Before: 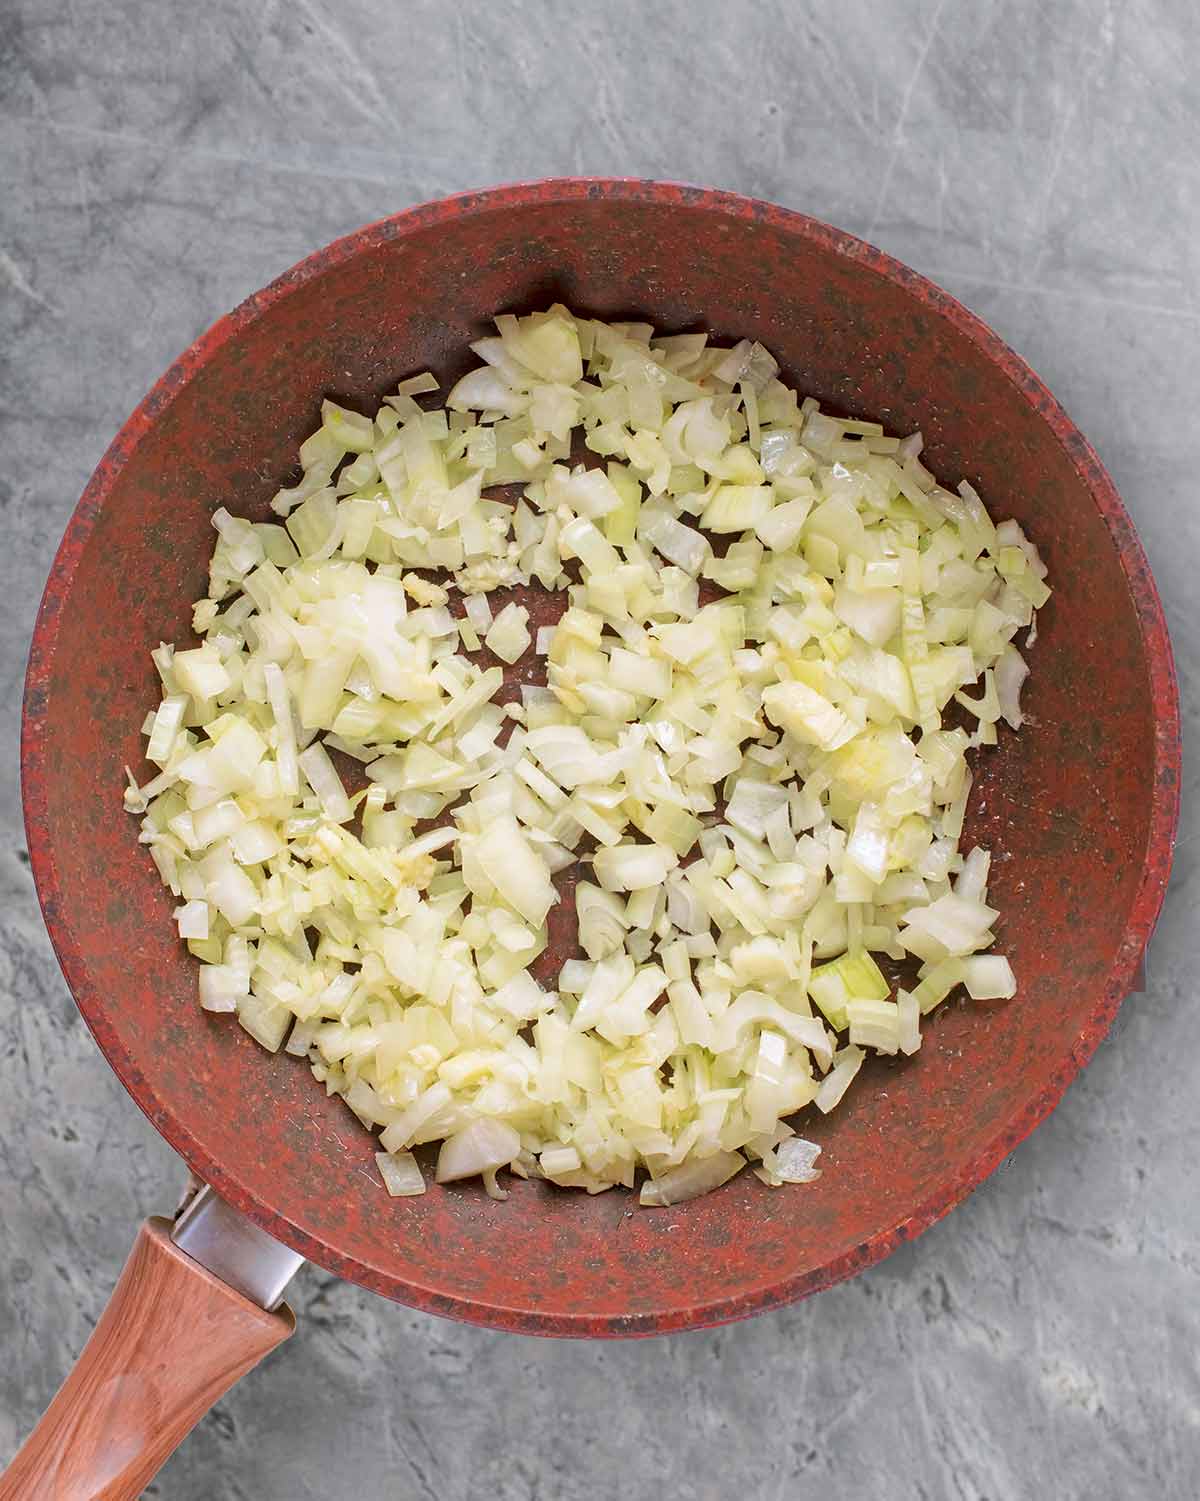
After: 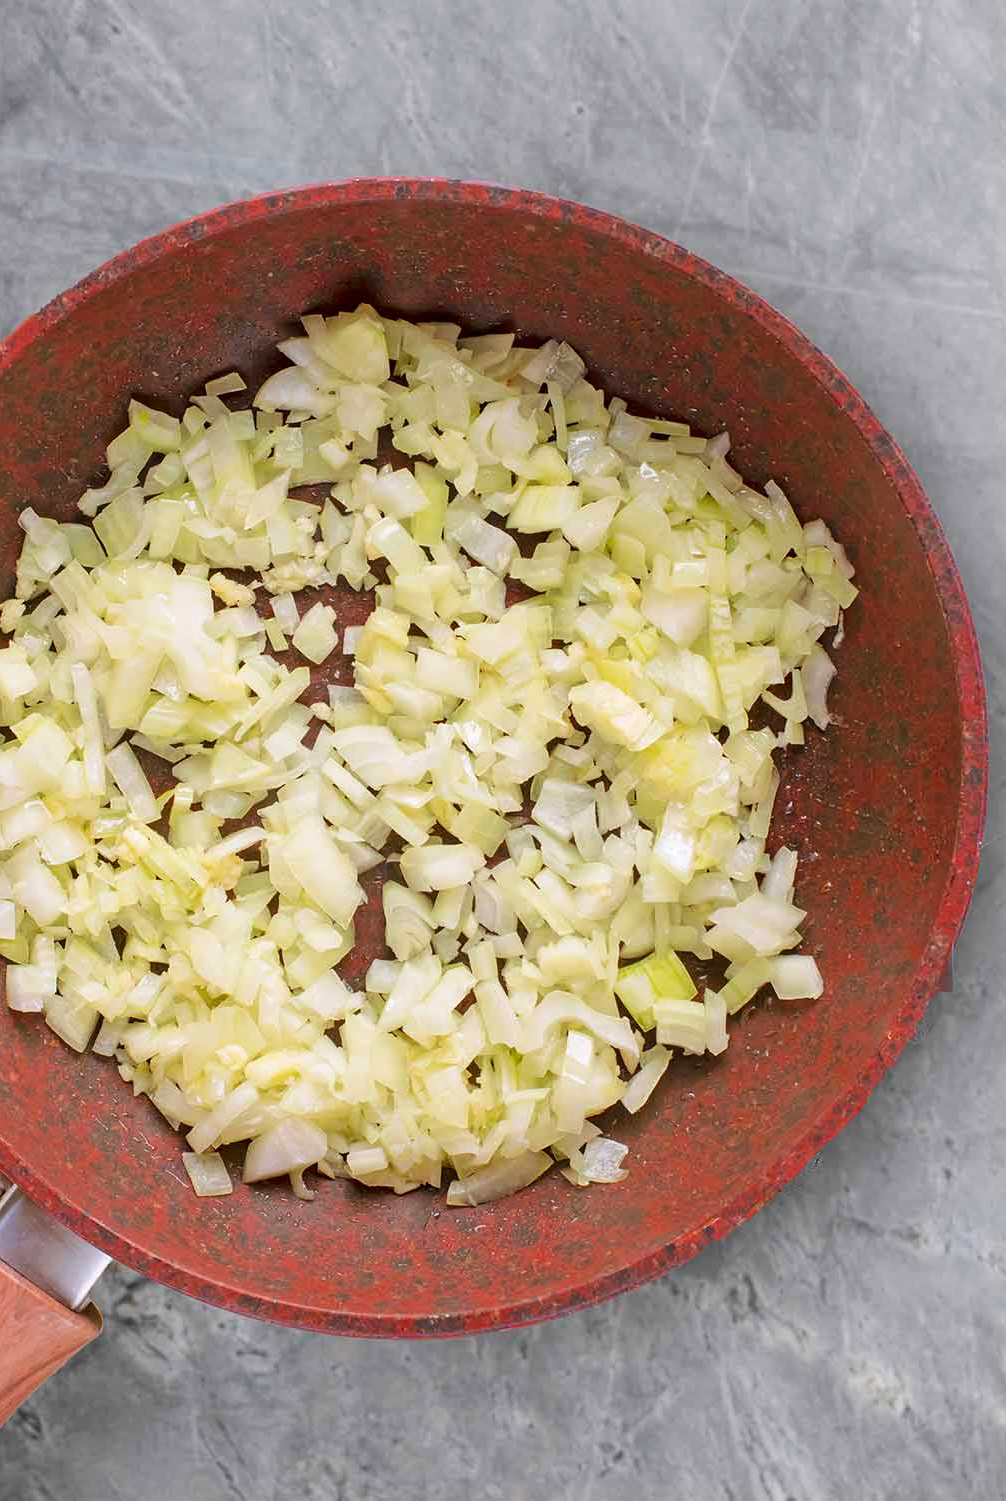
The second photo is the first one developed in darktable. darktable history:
contrast brightness saturation: contrast 0.04, saturation 0.16
crop: left 16.145%
